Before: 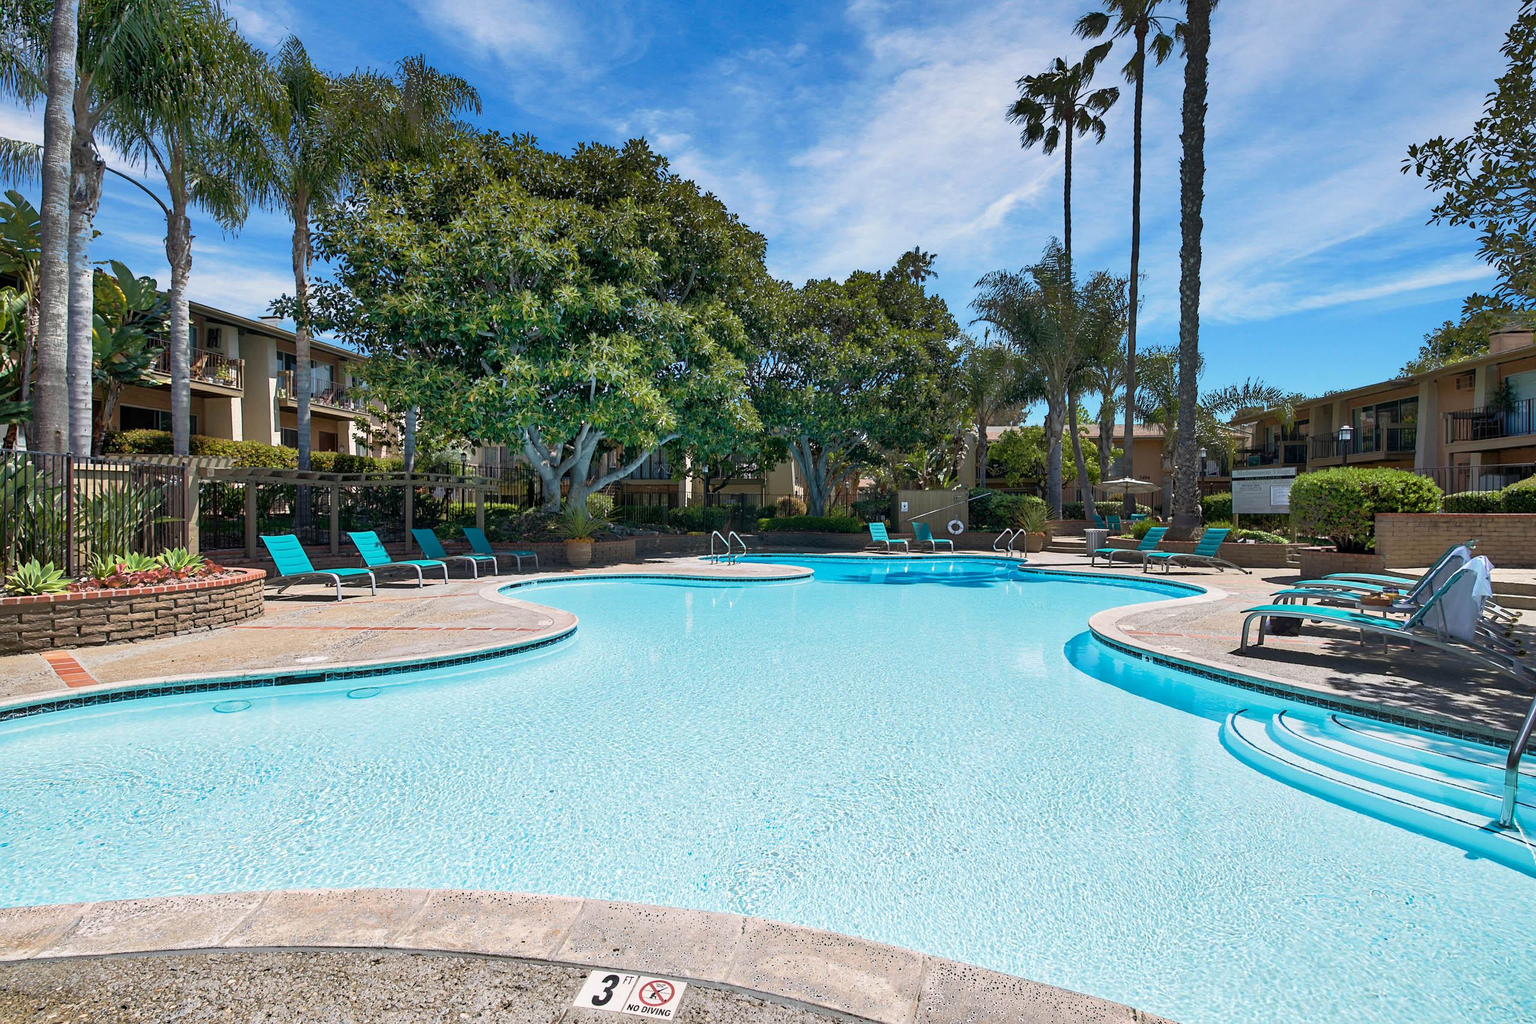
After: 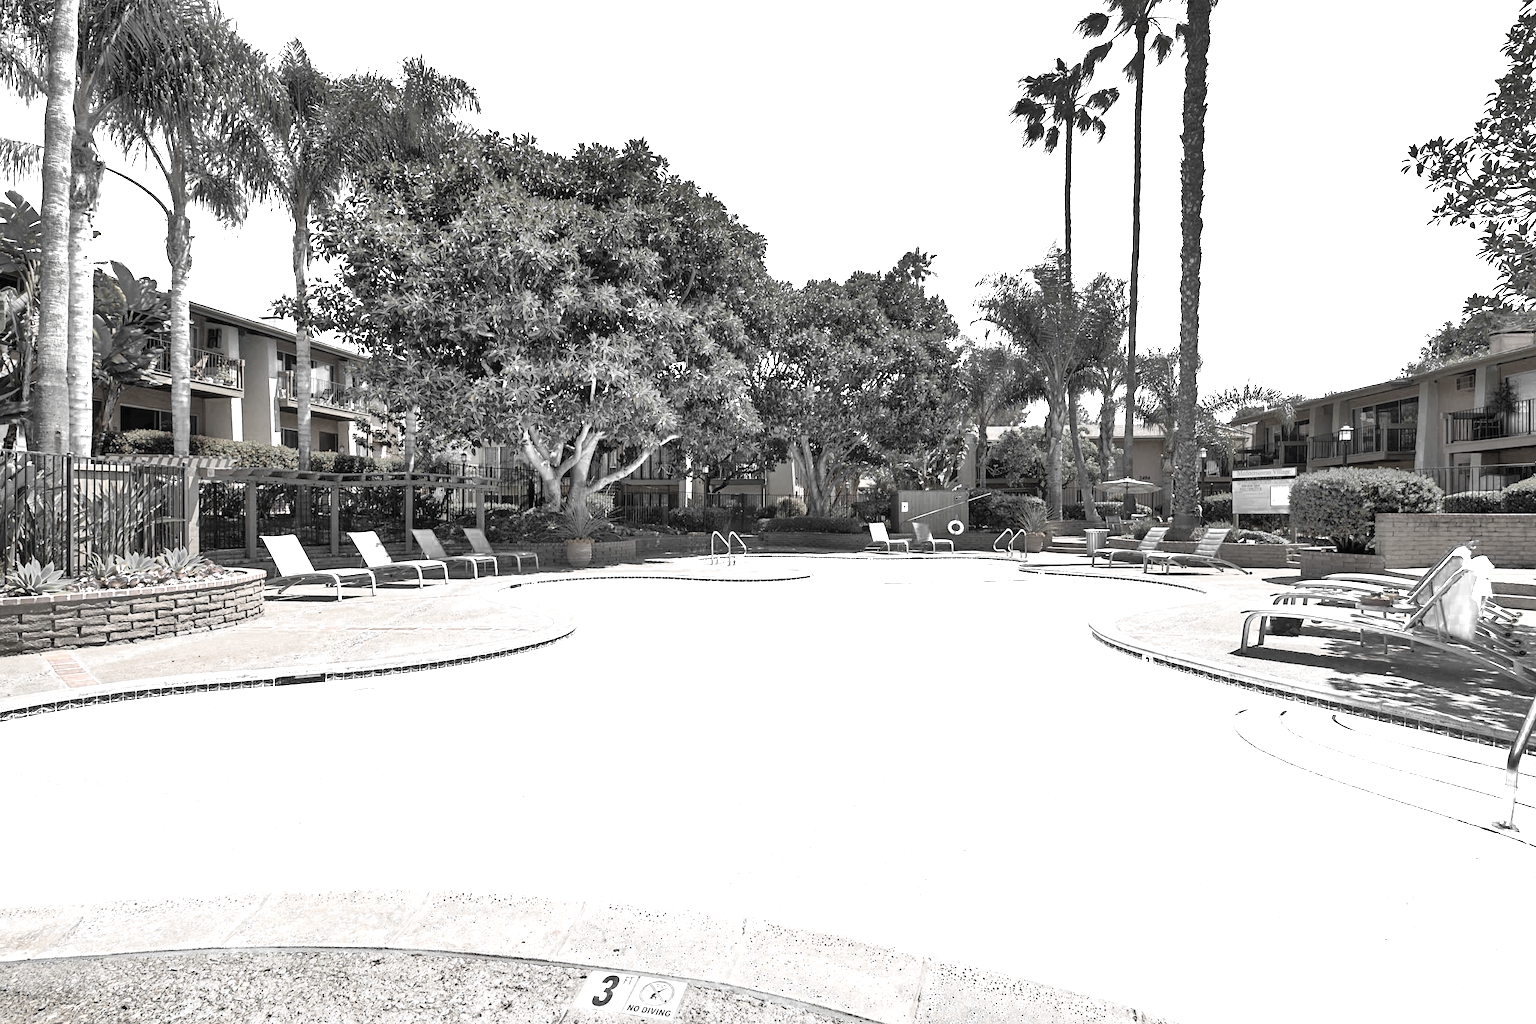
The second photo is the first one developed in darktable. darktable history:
color zones: curves: ch0 [(0, 0.613) (0.01, 0.613) (0.245, 0.448) (0.498, 0.529) (0.642, 0.665) (0.879, 0.777) (0.99, 0.613)]; ch1 [(0, 0.035) (0.121, 0.189) (0.259, 0.197) (0.415, 0.061) (0.589, 0.022) (0.732, 0.022) (0.857, 0.026) (0.991, 0.053)], mix 41.75%
exposure: black level correction 0, exposure 0.702 EV, compensate exposure bias true, compensate highlight preservation false
contrast brightness saturation: contrast 0.198, brightness 0.159, saturation 0.215
